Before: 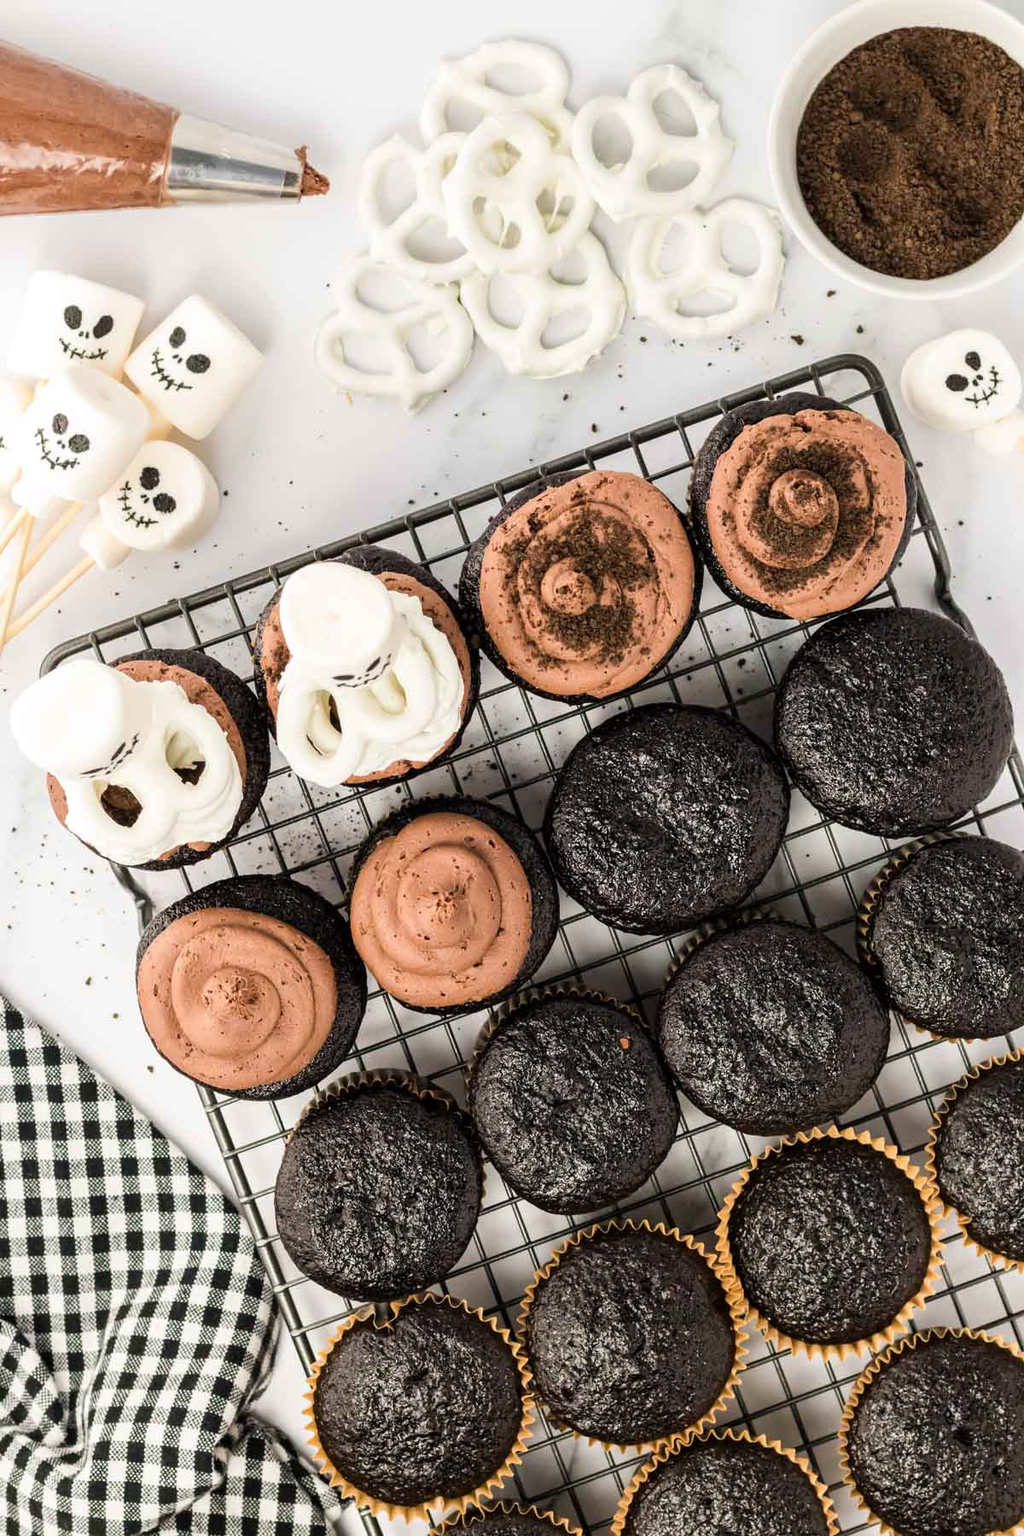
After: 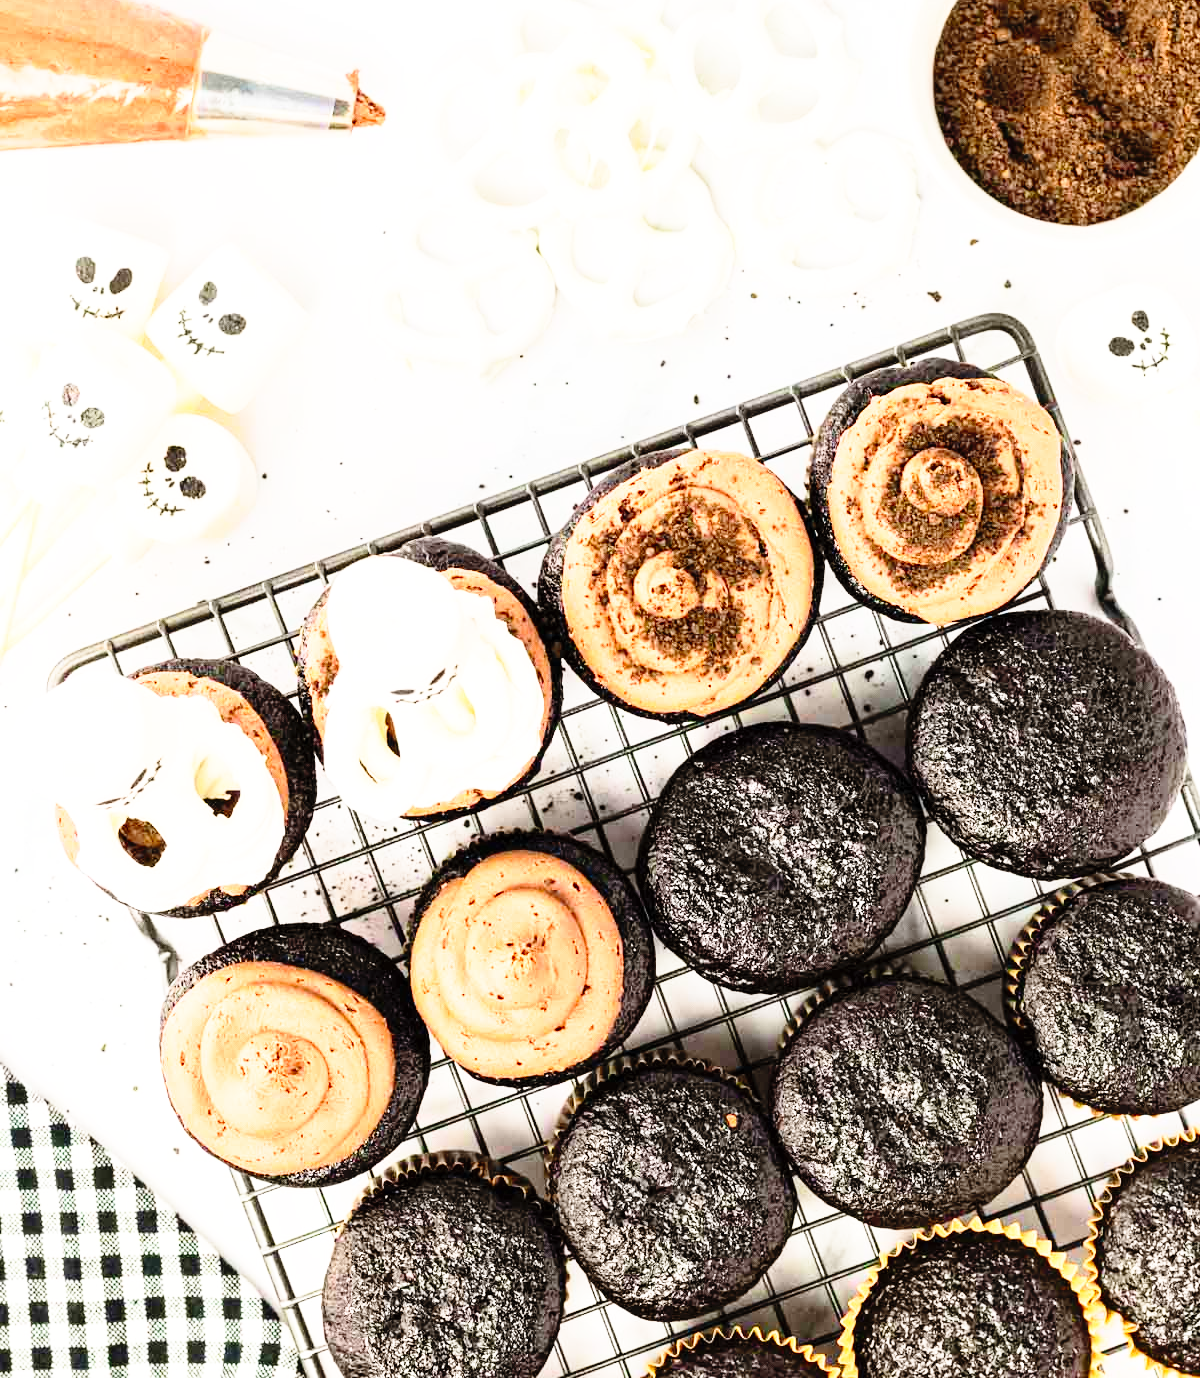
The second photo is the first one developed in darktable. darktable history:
crop: top 5.705%, bottom 17.71%
contrast brightness saturation: contrast 0.204, brightness 0.165, saturation 0.218
base curve: curves: ch0 [(0, 0) (0.012, 0.01) (0.073, 0.168) (0.31, 0.711) (0.645, 0.957) (1, 1)], preserve colors none
